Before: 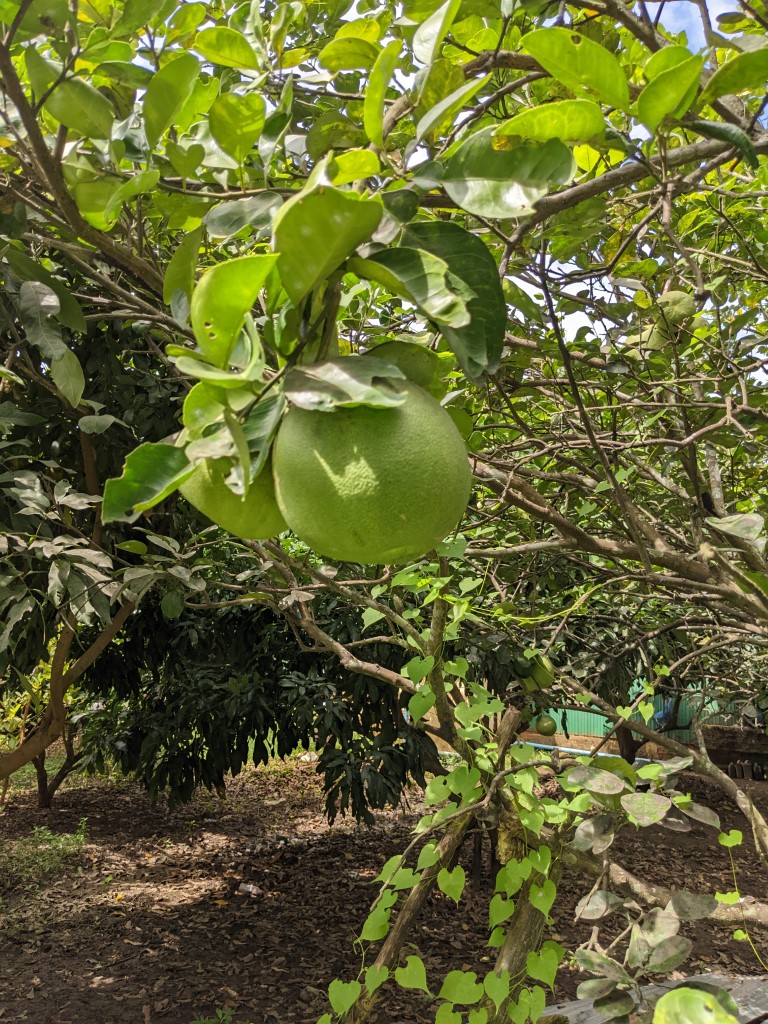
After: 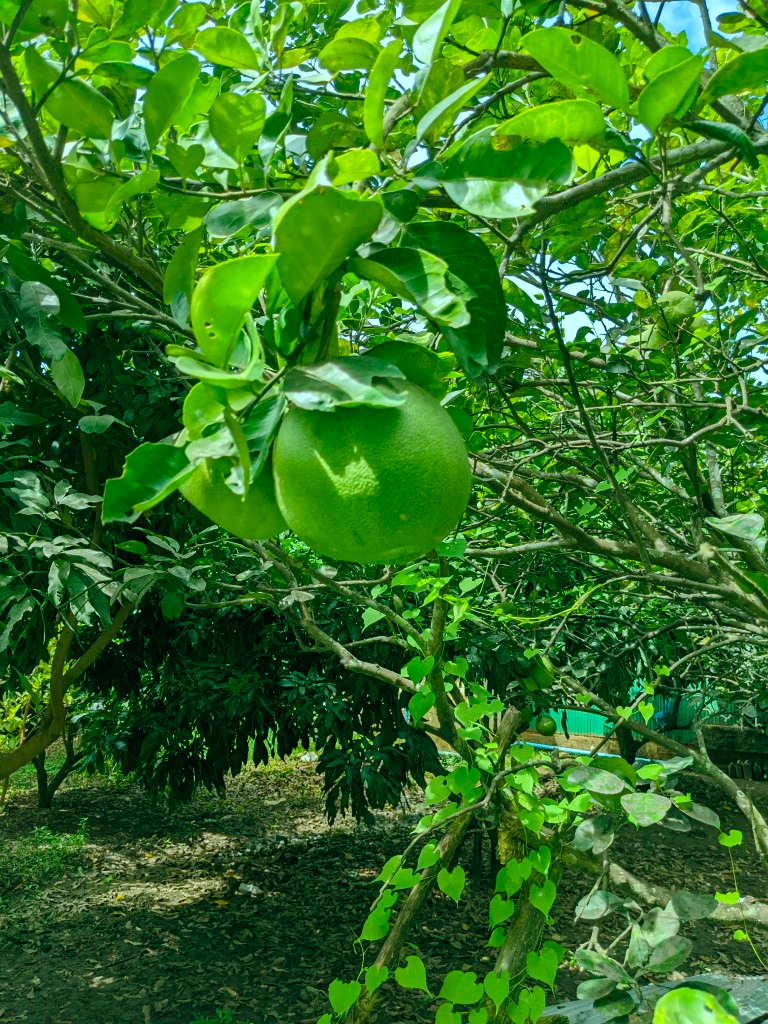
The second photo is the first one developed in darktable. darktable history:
color balance: output saturation 110%
color balance rgb: shadows lift › chroma 11.71%, shadows lift › hue 133.46°, power › chroma 2.15%, power › hue 166.83°, highlights gain › chroma 4%, highlights gain › hue 200.2°, perceptual saturation grading › global saturation 18.05%
